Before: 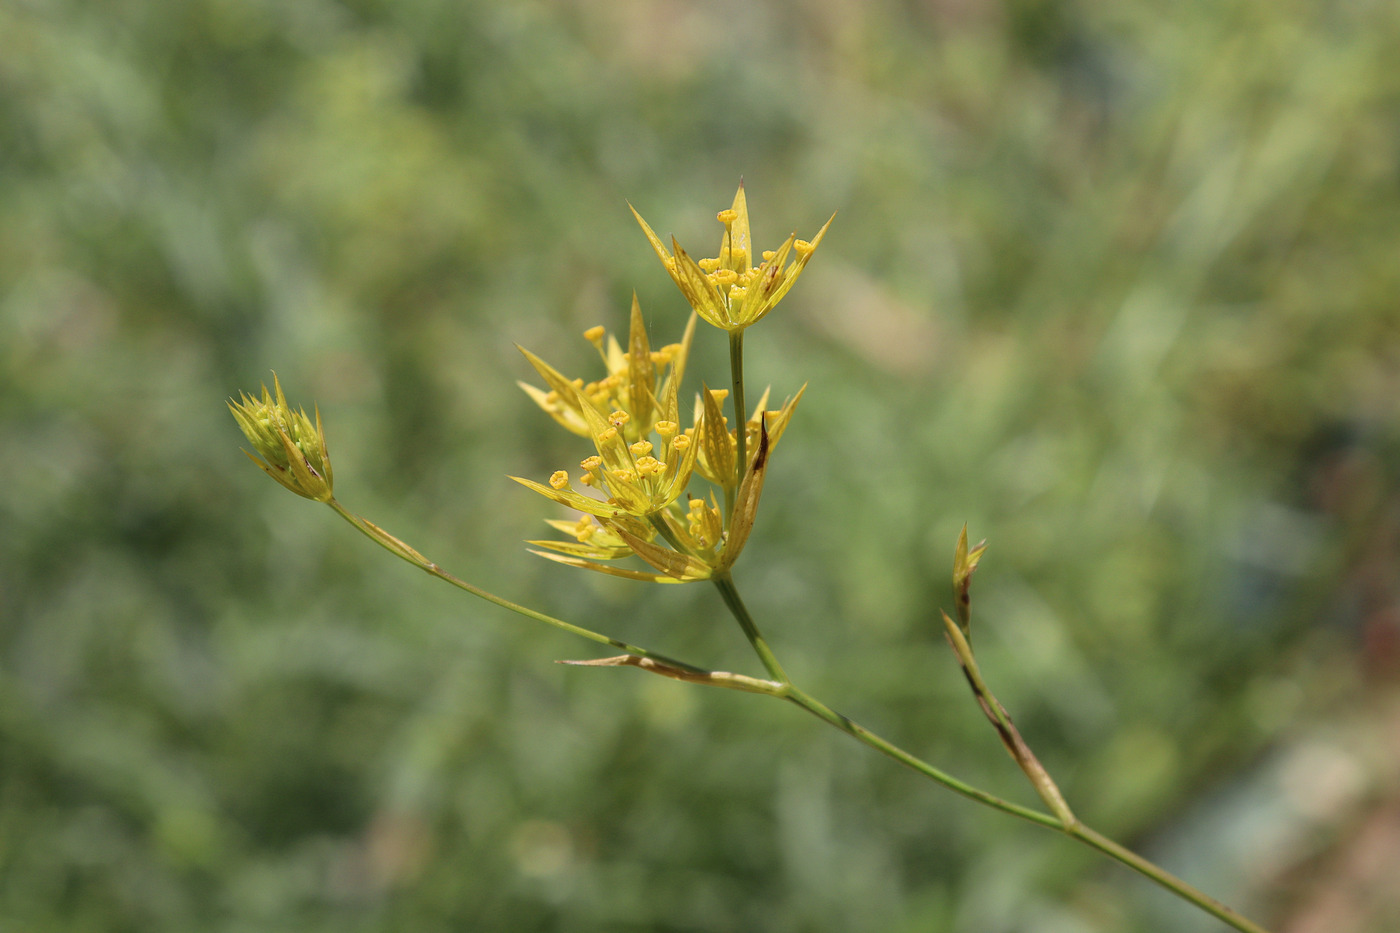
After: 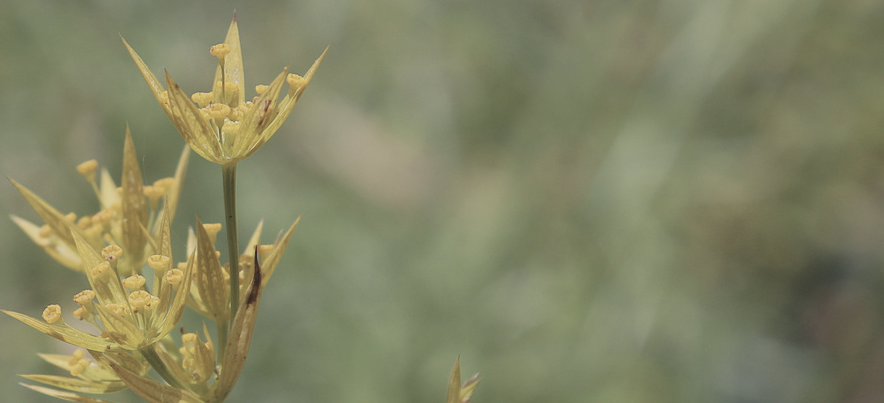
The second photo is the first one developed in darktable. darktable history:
contrast brightness saturation: contrast -0.248, saturation -0.432
crop: left 36.242%, top 17.859%, right 0.548%, bottom 38.845%
